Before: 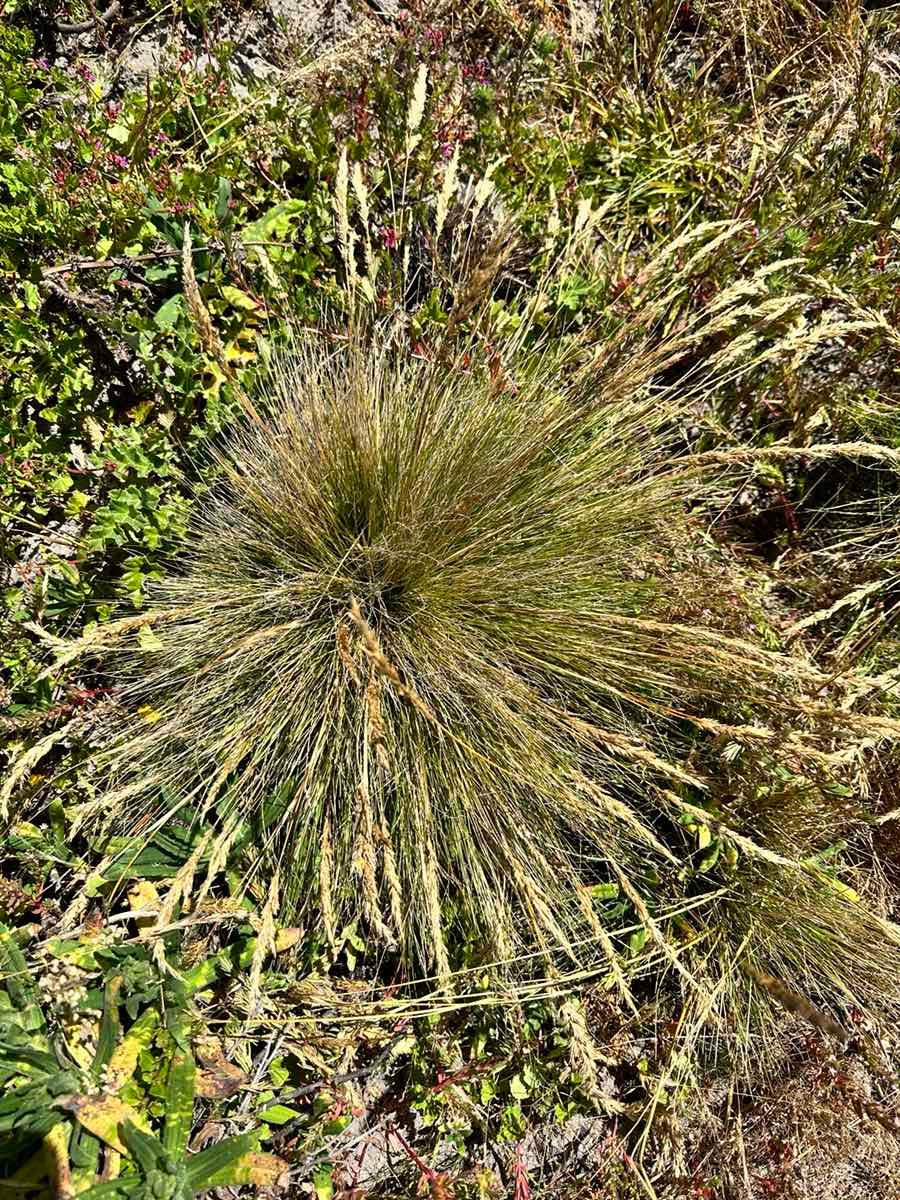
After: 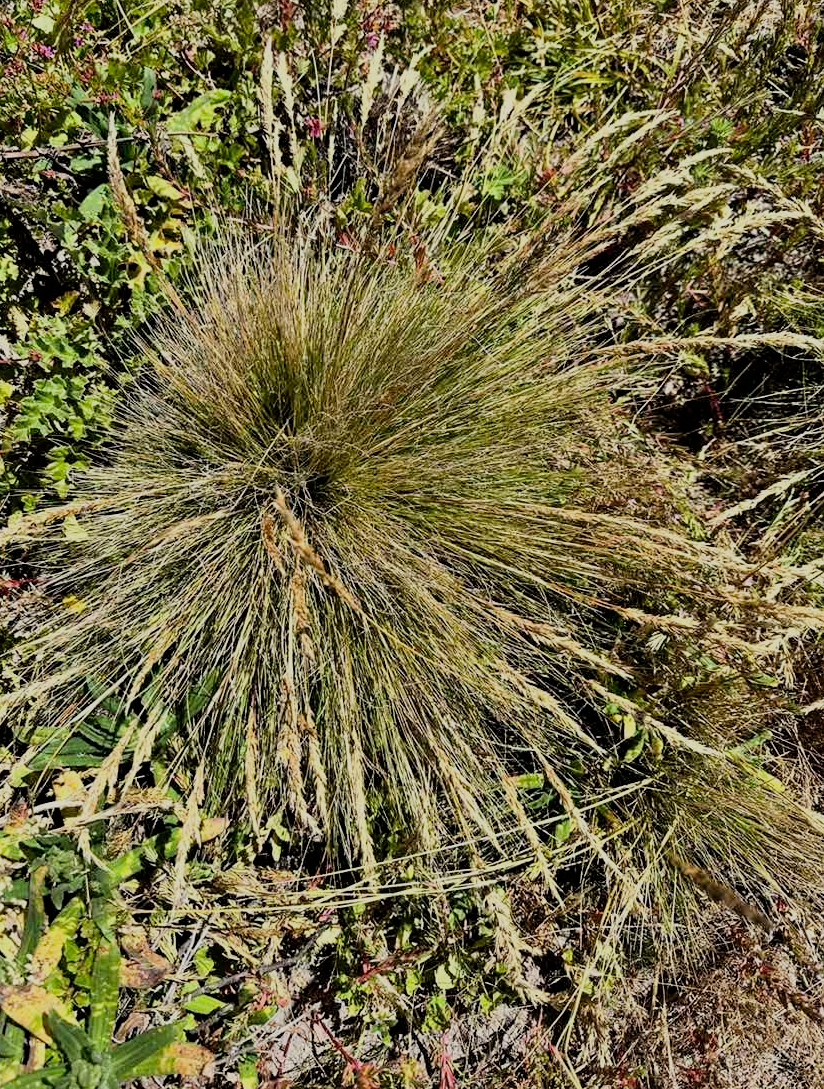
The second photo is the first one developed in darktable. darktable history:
filmic rgb: black relative exposure -7.65 EV, white relative exposure 4.56 EV, hardness 3.61, contrast 1.051
crop and rotate: left 8.379%, top 9.25%
